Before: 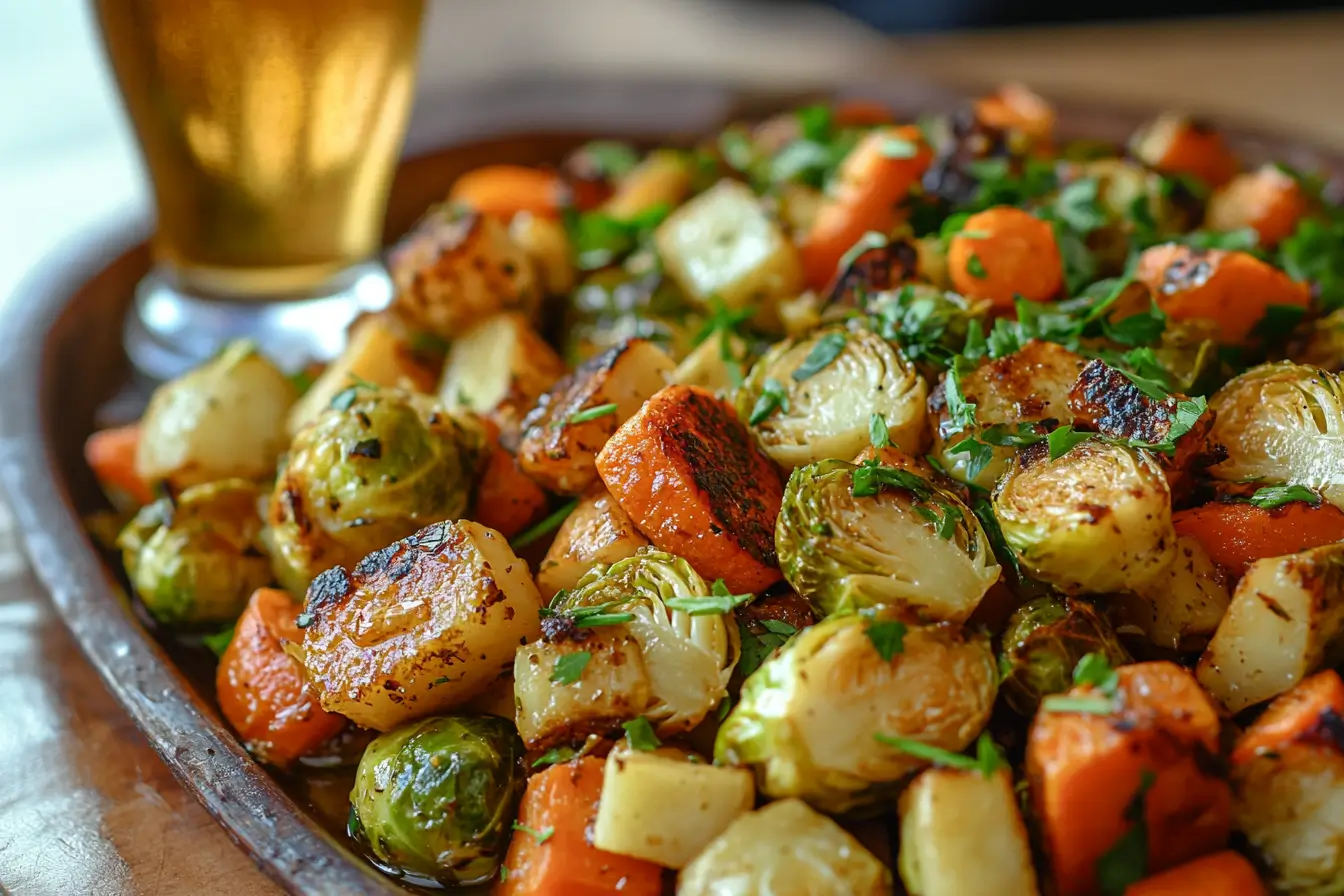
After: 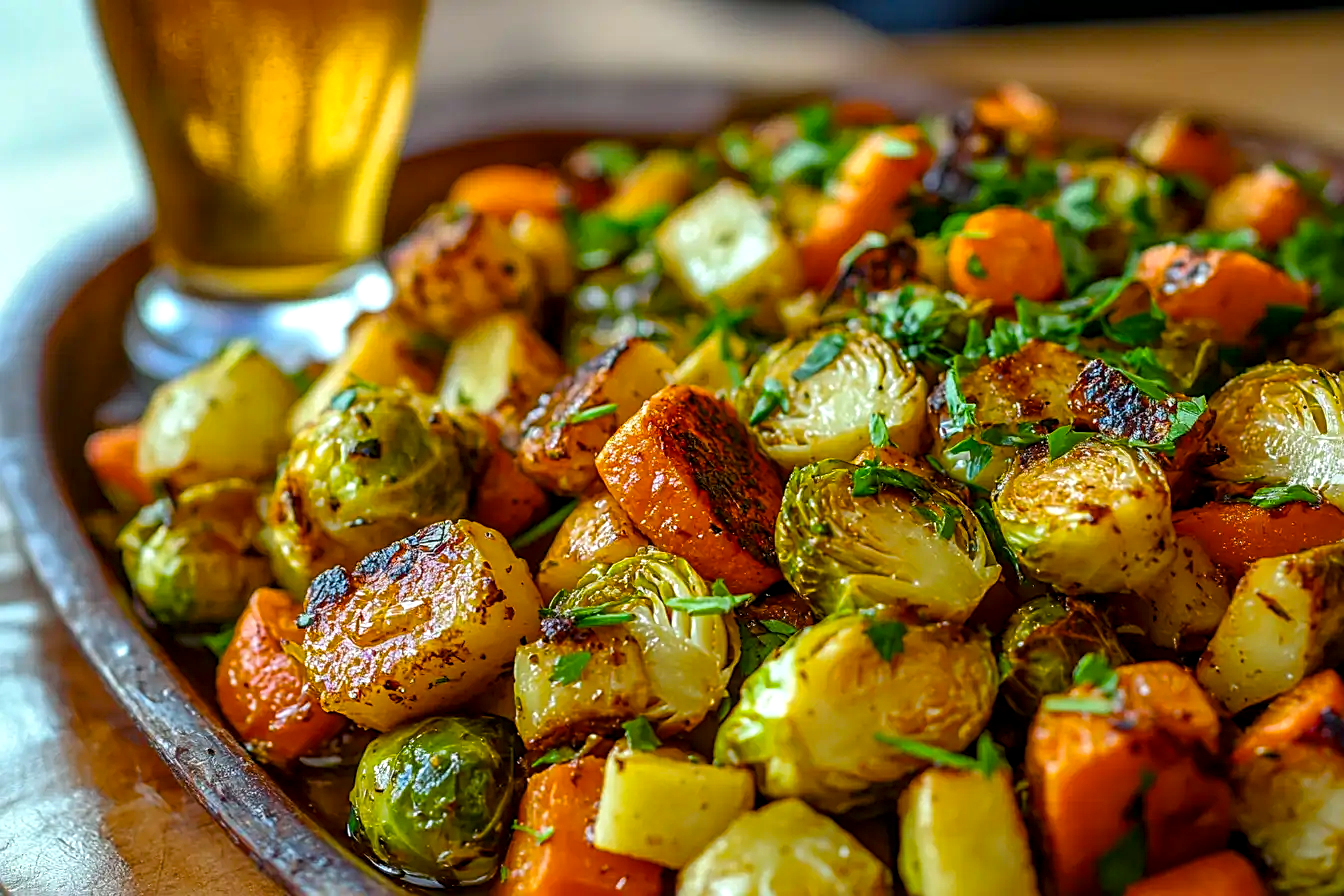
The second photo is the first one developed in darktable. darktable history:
local contrast: detail 130%
color balance rgb: linear chroma grading › global chroma 15%, perceptual saturation grading › global saturation 30%
sharpen: on, module defaults
